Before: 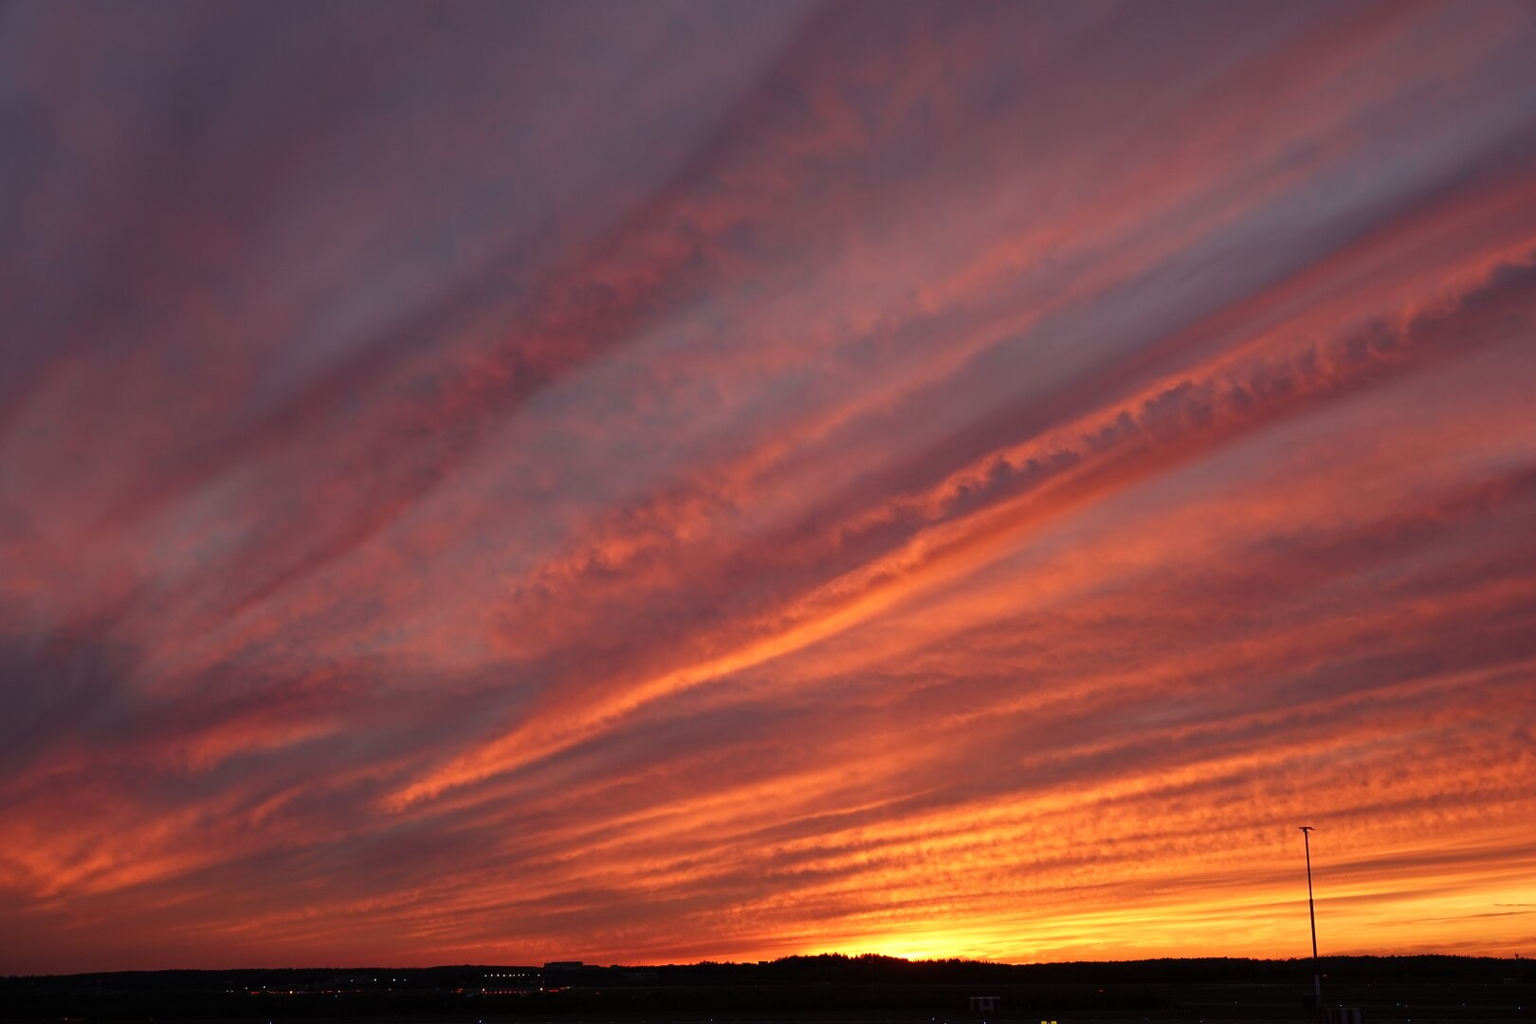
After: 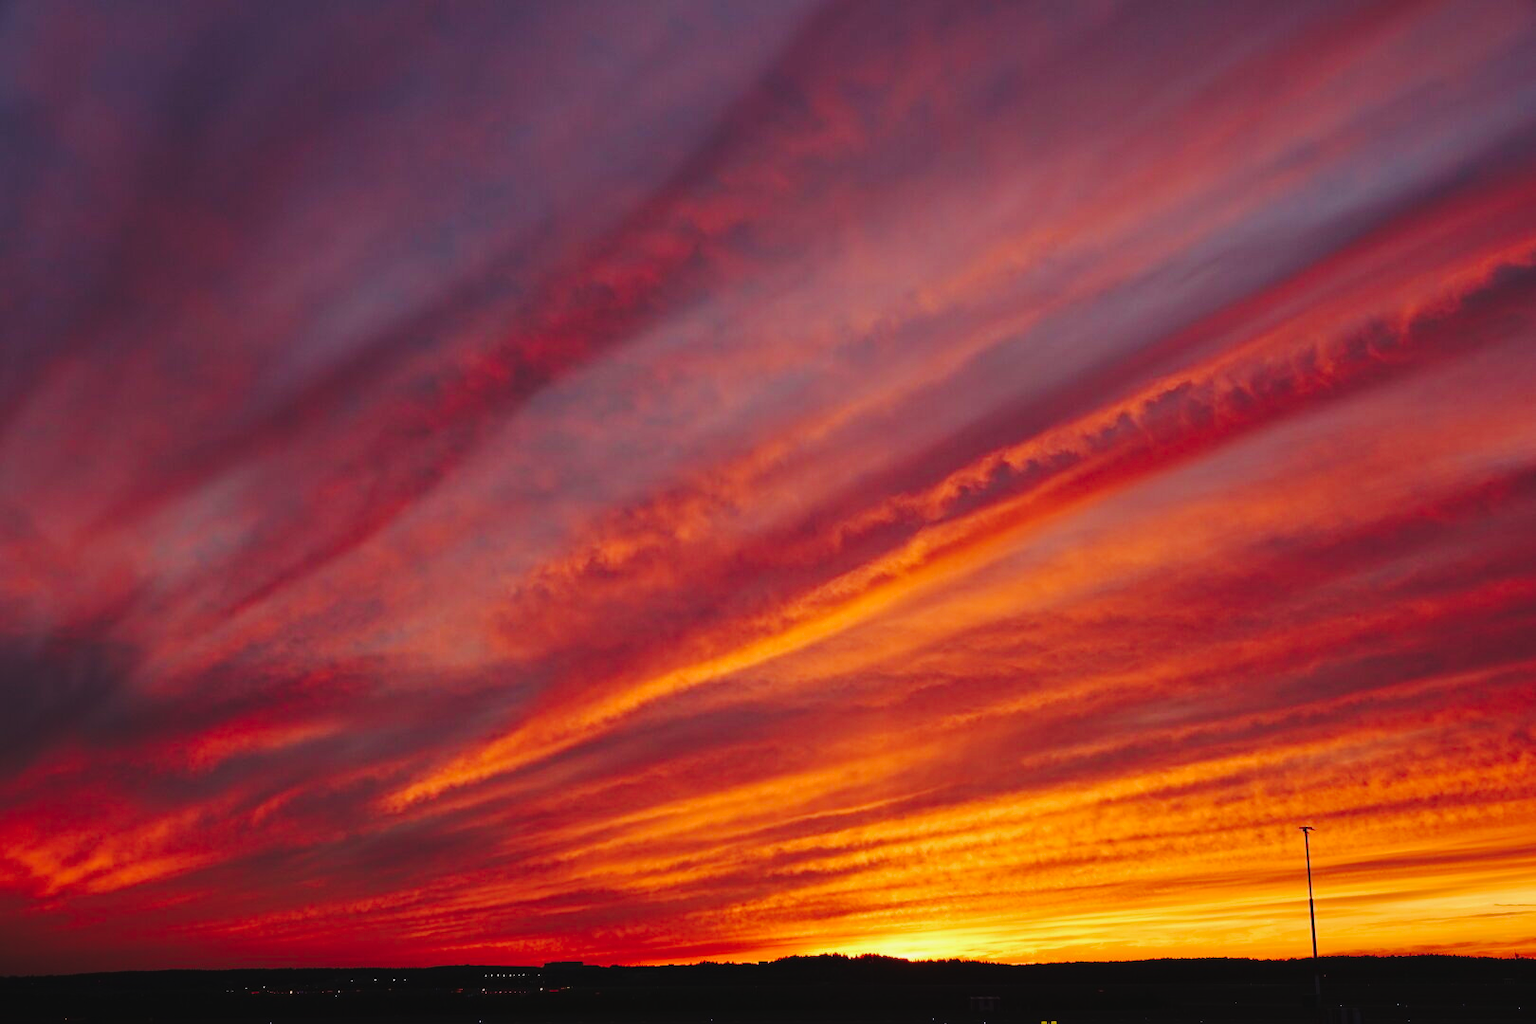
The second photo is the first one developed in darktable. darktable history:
contrast brightness saturation: contrast 0.044, saturation 0.15
tone curve: curves: ch0 [(0, 0.032) (0.094, 0.08) (0.265, 0.208) (0.41, 0.417) (0.485, 0.524) (0.638, 0.673) (0.845, 0.828) (0.994, 0.964)]; ch1 [(0, 0) (0.161, 0.092) (0.37, 0.302) (0.437, 0.456) (0.469, 0.482) (0.498, 0.504) (0.576, 0.583) (0.644, 0.638) (0.725, 0.765) (1, 1)]; ch2 [(0, 0) (0.352, 0.403) (0.45, 0.469) (0.502, 0.504) (0.54, 0.521) (0.589, 0.576) (1, 1)], preserve colors none
